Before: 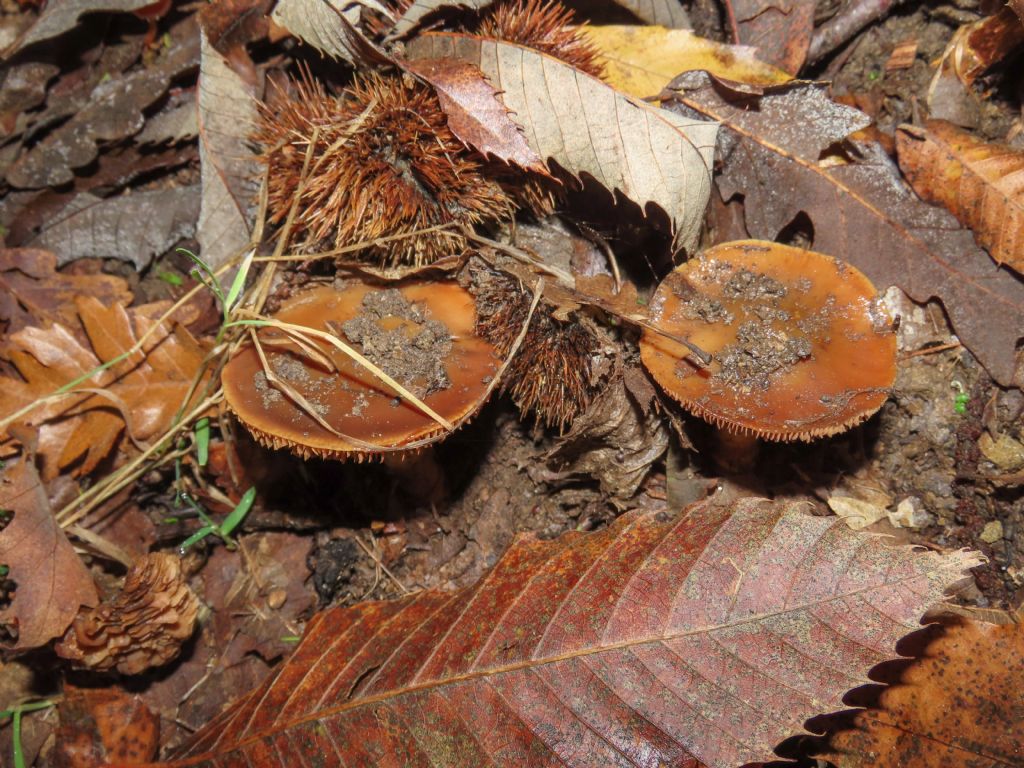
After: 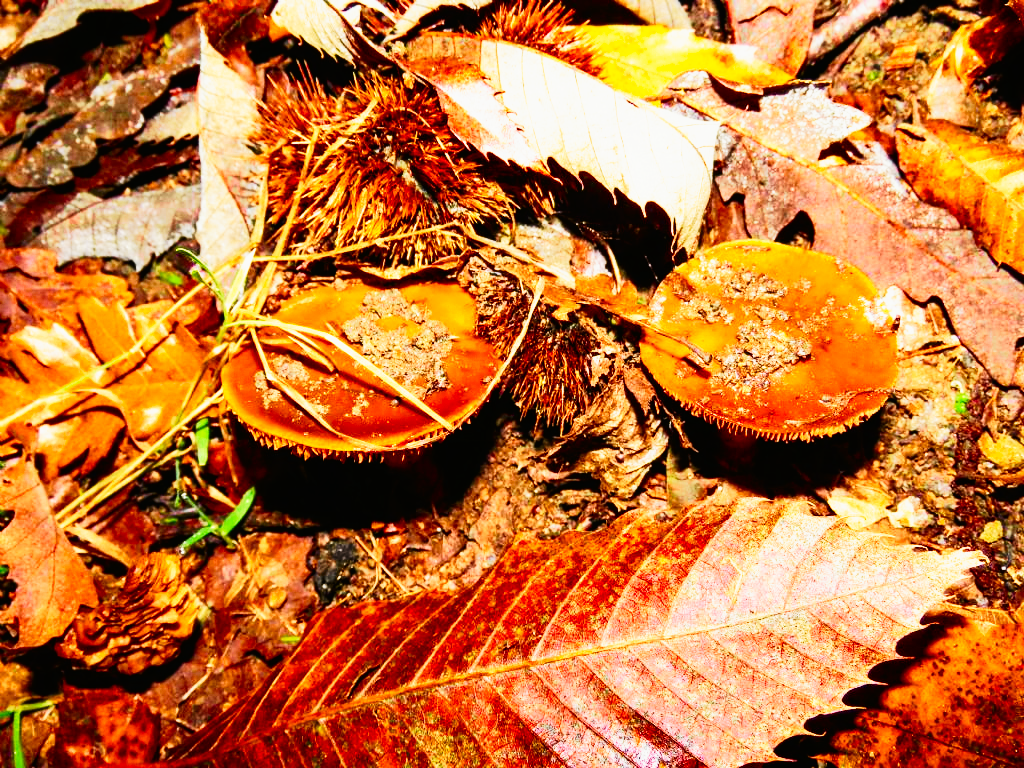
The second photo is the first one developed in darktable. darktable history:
base curve: curves: ch0 [(0, 0) (0.007, 0.004) (0.027, 0.03) (0.046, 0.07) (0.207, 0.54) (0.442, 0.872) (0.673, 0.972) (1, 1)], preserve colors none
tone curve: curves: ch0 [(0, 0.006) (0.037, 0.022) (0.123, 0.105) (0.19, 0.173) (0.277, 0.279) (0.474, 0.517) (0.597, 0.662) (0.687, 0.774) (0.855, 0.891) (1, 0.982)]; ch1 [(0, 0) (0.243, 0.245) (0.422, 0.415) (0.493, 0.495) (0.508, 0.503) (0.544, 0.552) (0.557, 0.582) (0.626, 0.672) (0.694, 0.732) (1, 1)]; ch2 [(0, 0) (0.249, 0.216) (0.356, 0.329) (0.424, 0.442) (0.476, 0.483) (0.498, 0.5) (0.517, 0.519) (0.532, 0.539) (0.562, 0.596) (0.614, 0.662) (0.706, 0.757) (0.808, 0.809) (0.991, 0.968)], color space Lab, independent channels, preserve colors none
color balance rgb: highlights gain › chroma 0.182%, highlights gain › hue 330.14°, linear chroma grading › global chroma 6.017%, perceptual saturation grading › global saturation 25.24%, perceptual brilliance grading › highlights 10.286%, perceptual brilliance grading › mid-tones 5.719%, global vibrance 9.671%, contrast 14.504%, saturation formula JzAzBz (2021)
